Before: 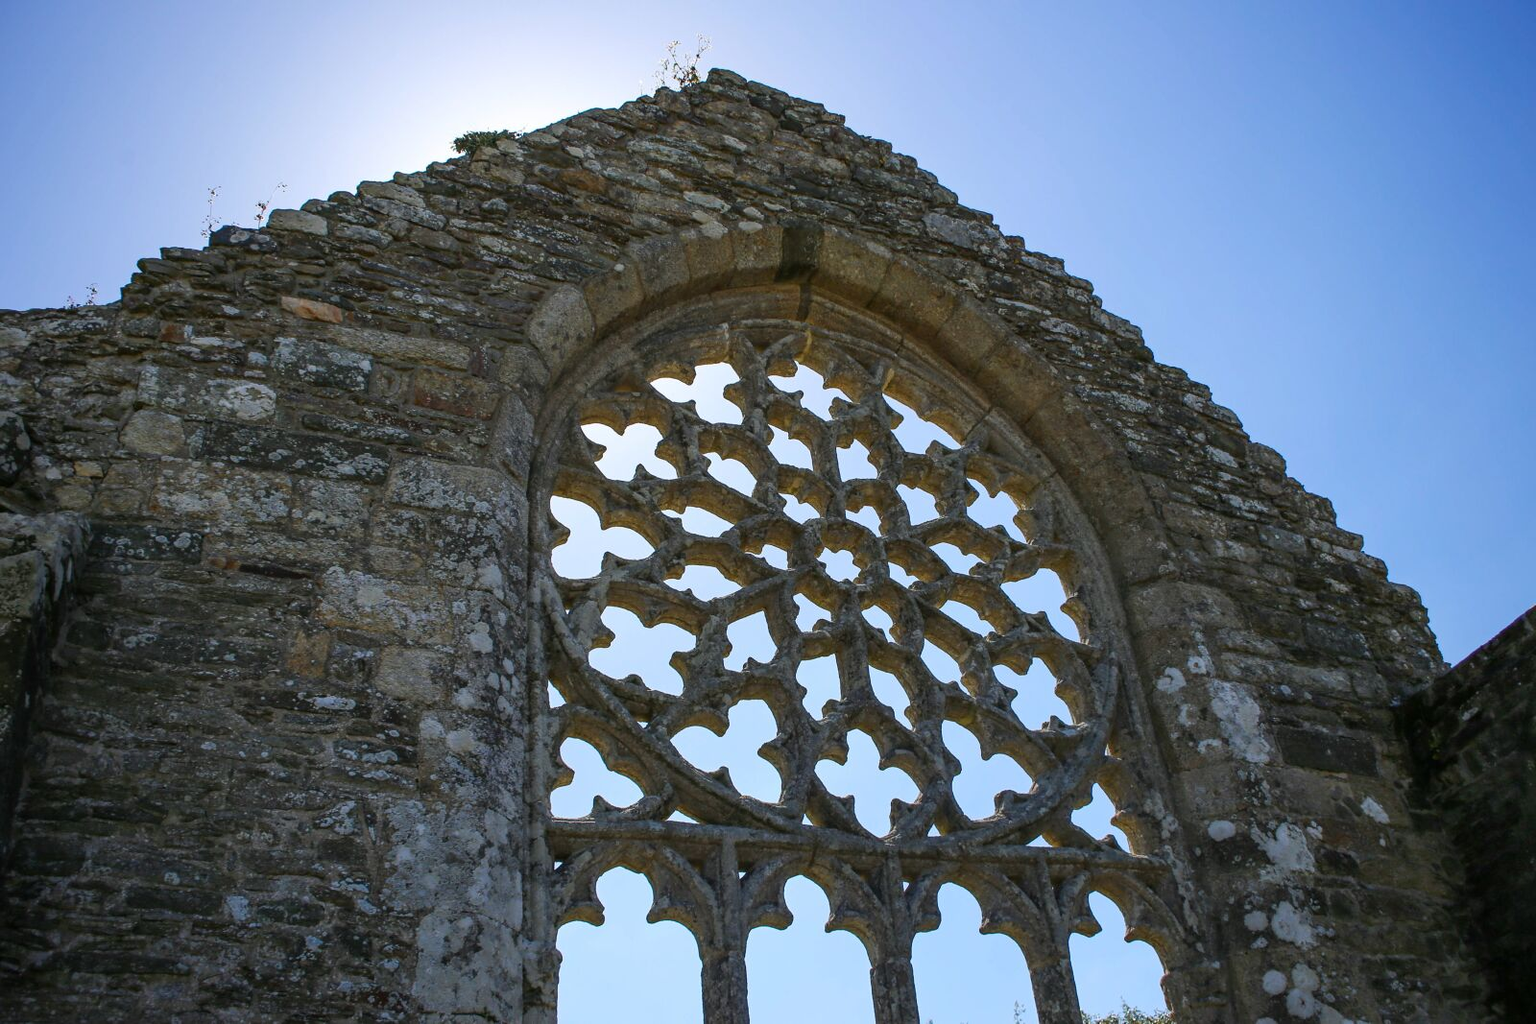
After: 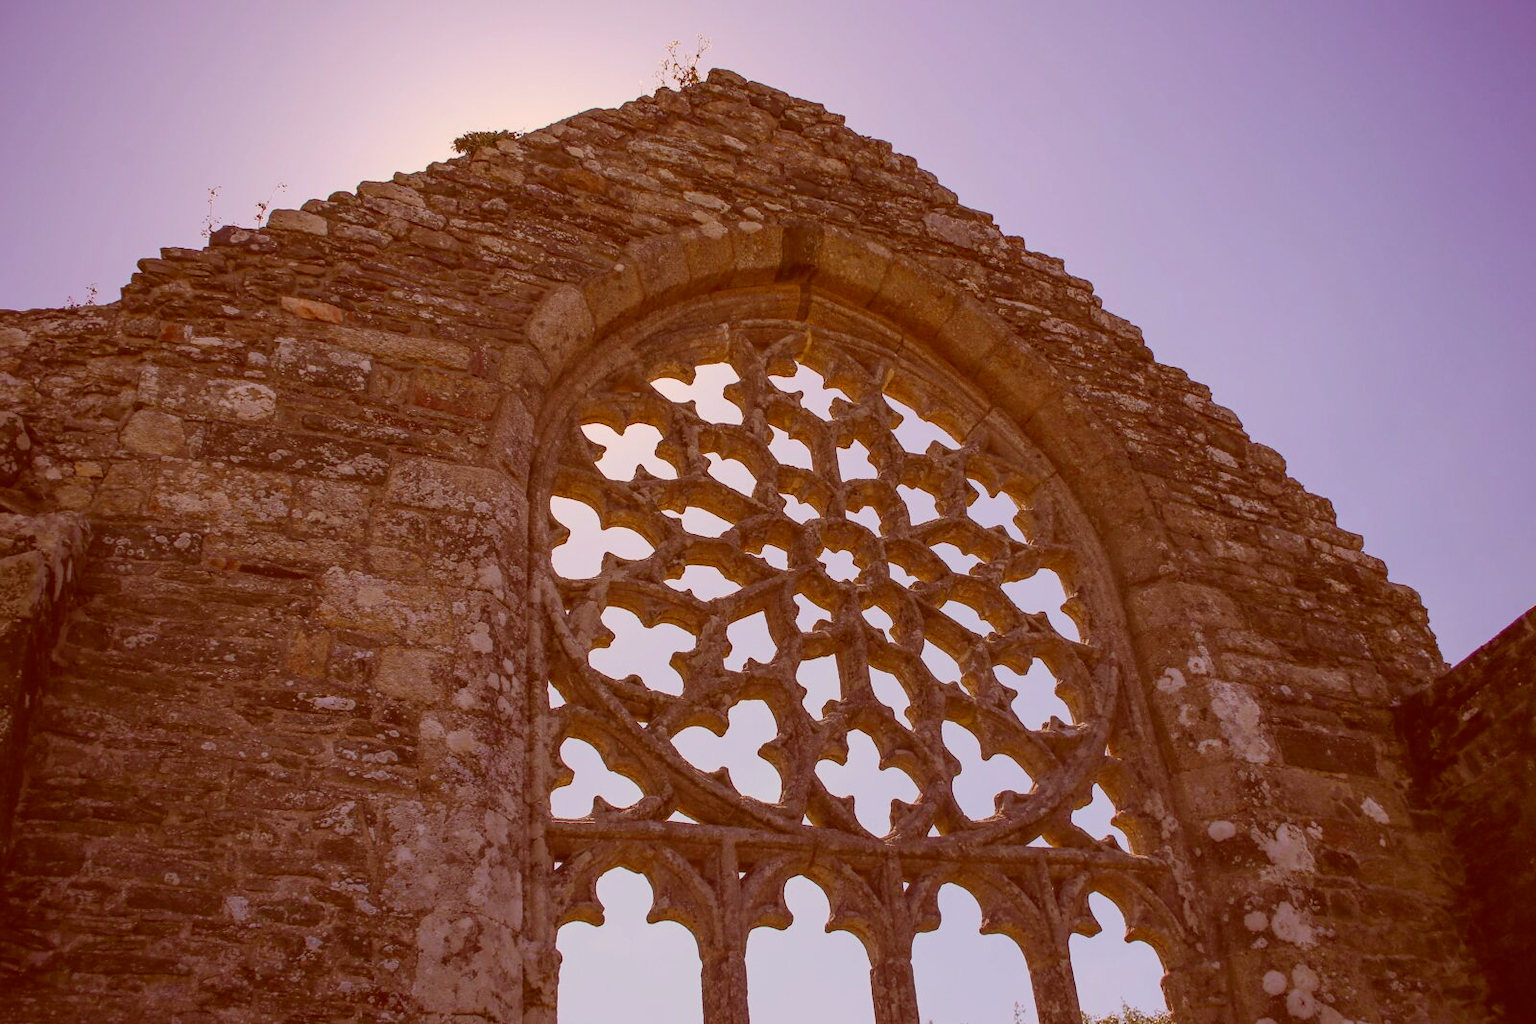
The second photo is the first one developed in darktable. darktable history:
contrast brightness saturation: contrast -0.181, saturation 0.188
color correction: highlights a* 9.05, highlights b* 8.89, shadows a* 39.65, shadows b* 39.53, saturation 0.796
